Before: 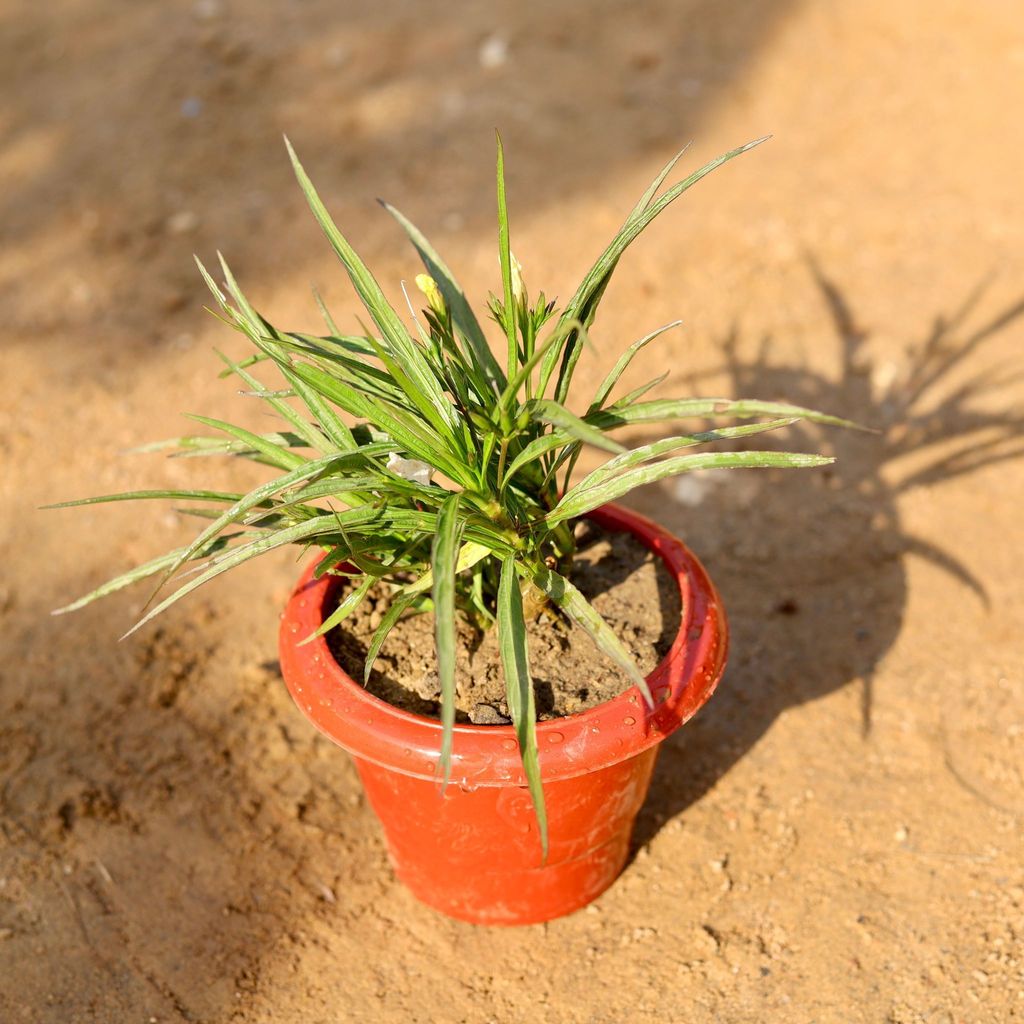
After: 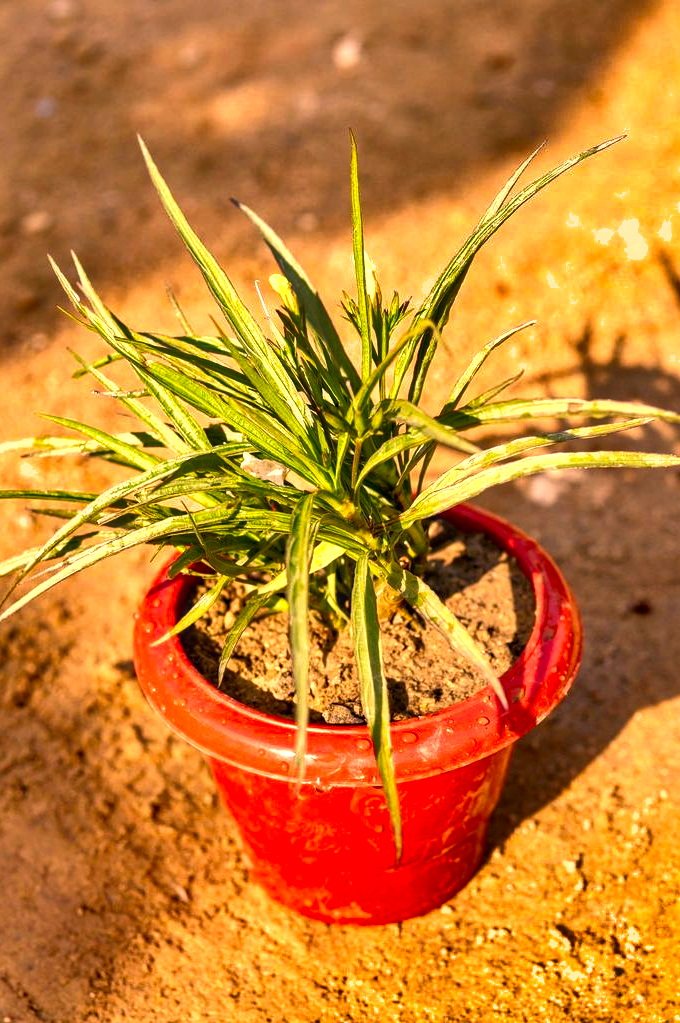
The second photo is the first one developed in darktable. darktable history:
local contrast: on, module defaults
tone equalizer: -8 EV -0.456 EV, -7 EV -0.391 EV, -6 EV -0.348 EV, -5 EV -0.199 EV, -3 EV 0.256 EV, -2 EV 0.331 EV, -1 EV 0.366 EV, +0 EV 0.431 EV
crop and rotate: left 14.309%, right 19.247%
exposure: exposure 0.203 EV, compensate highlight preservation false
color correction: highlights a* 22.42, highlights b* 22.35
shadows and highlights: radius 105.66, shadows 40.41, highlights -72.85, low approximation 0.01, soften with gaussian
haze removal: compatibility mode true, adaptive false
